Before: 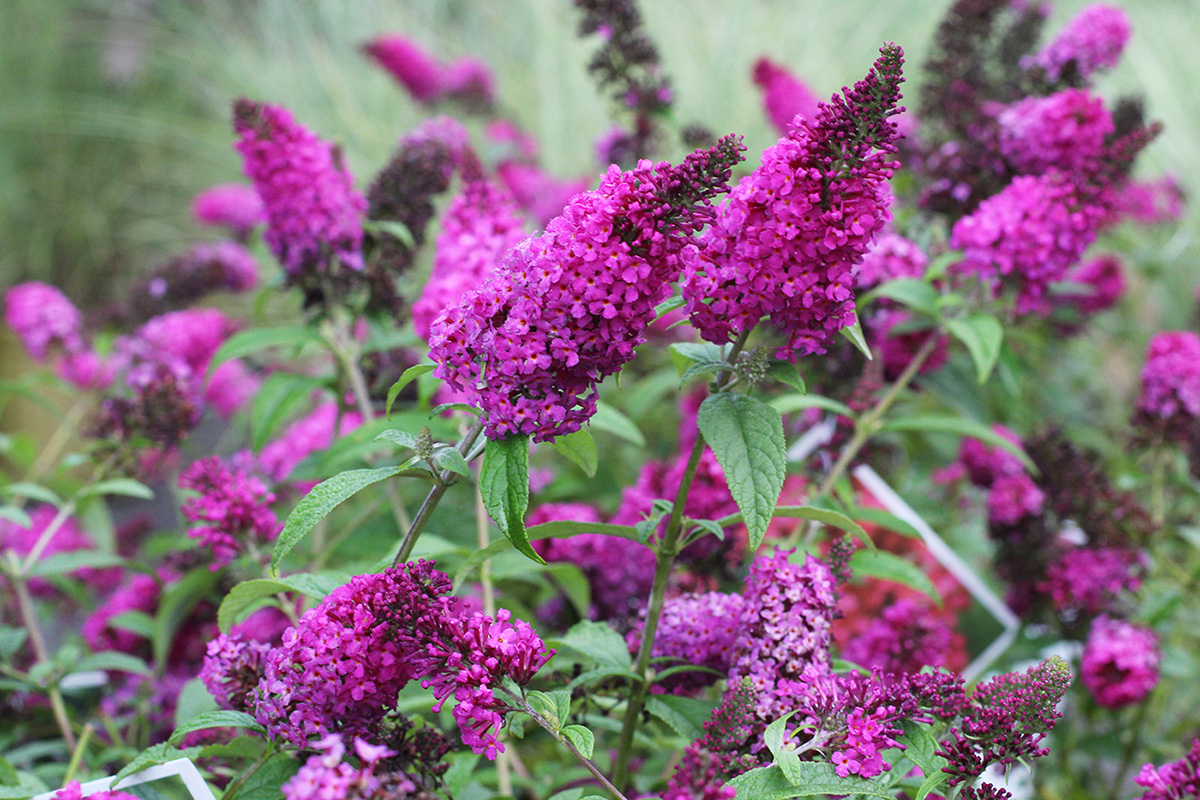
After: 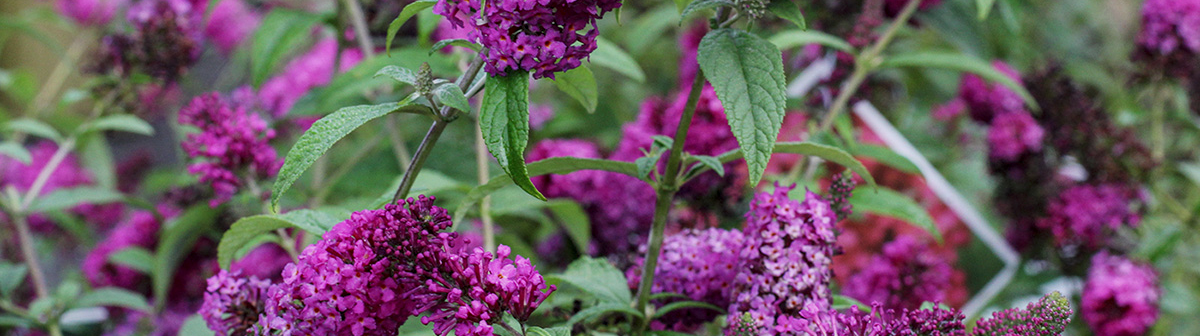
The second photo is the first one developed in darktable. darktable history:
local contrast: detail 130%
crop: top 45.551%, bottom 12.262%
exposure: exposure -0.492 EV, compensate highlight preservation false
